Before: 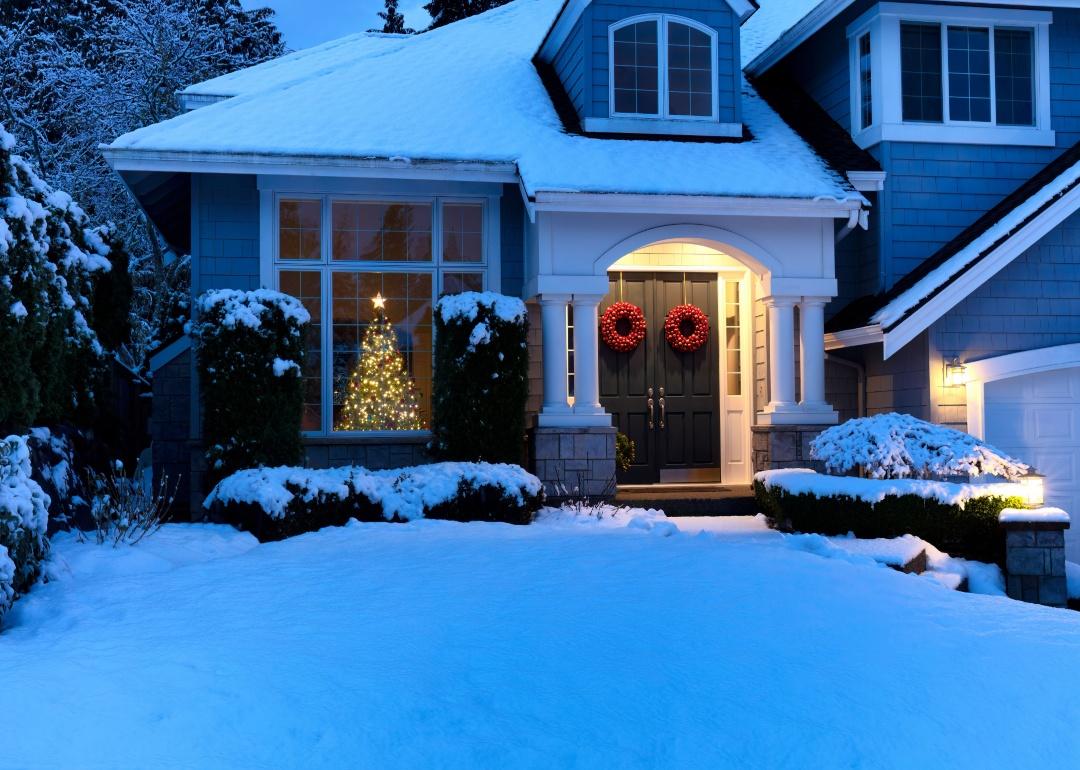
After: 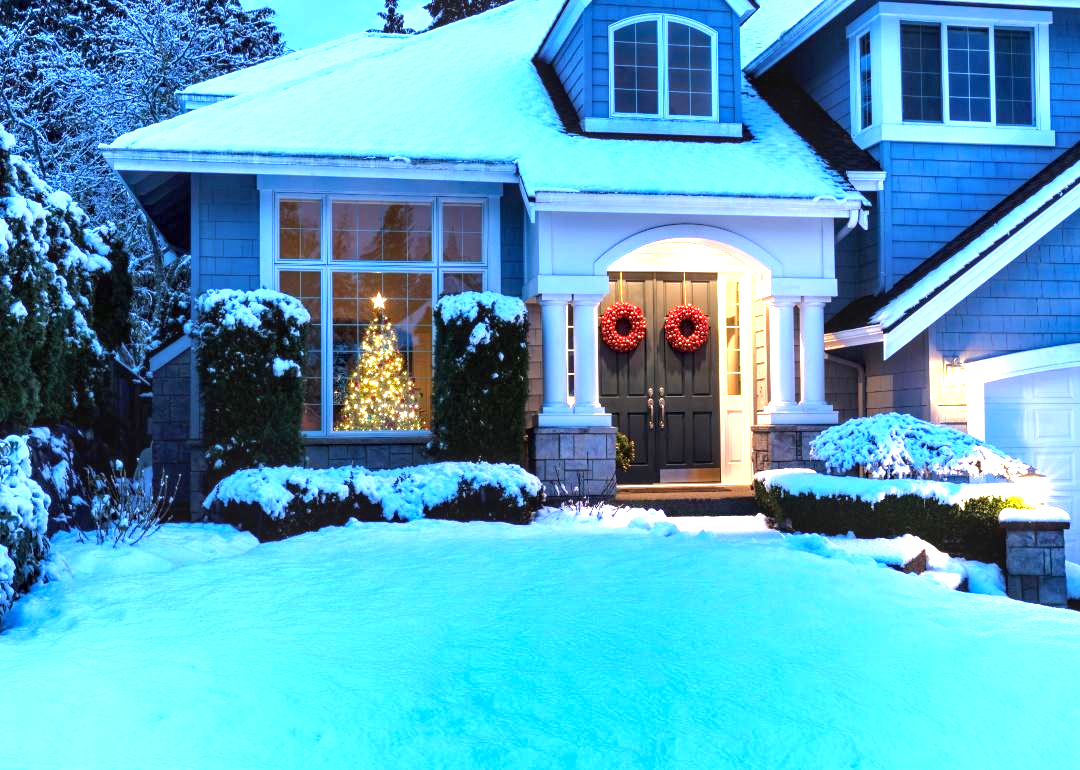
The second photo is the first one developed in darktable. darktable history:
exposure: black level correction 0, exposure 1.52 EV, compensate exposure bias true, compensate highlight preservation false
local contrast: detail 130%
